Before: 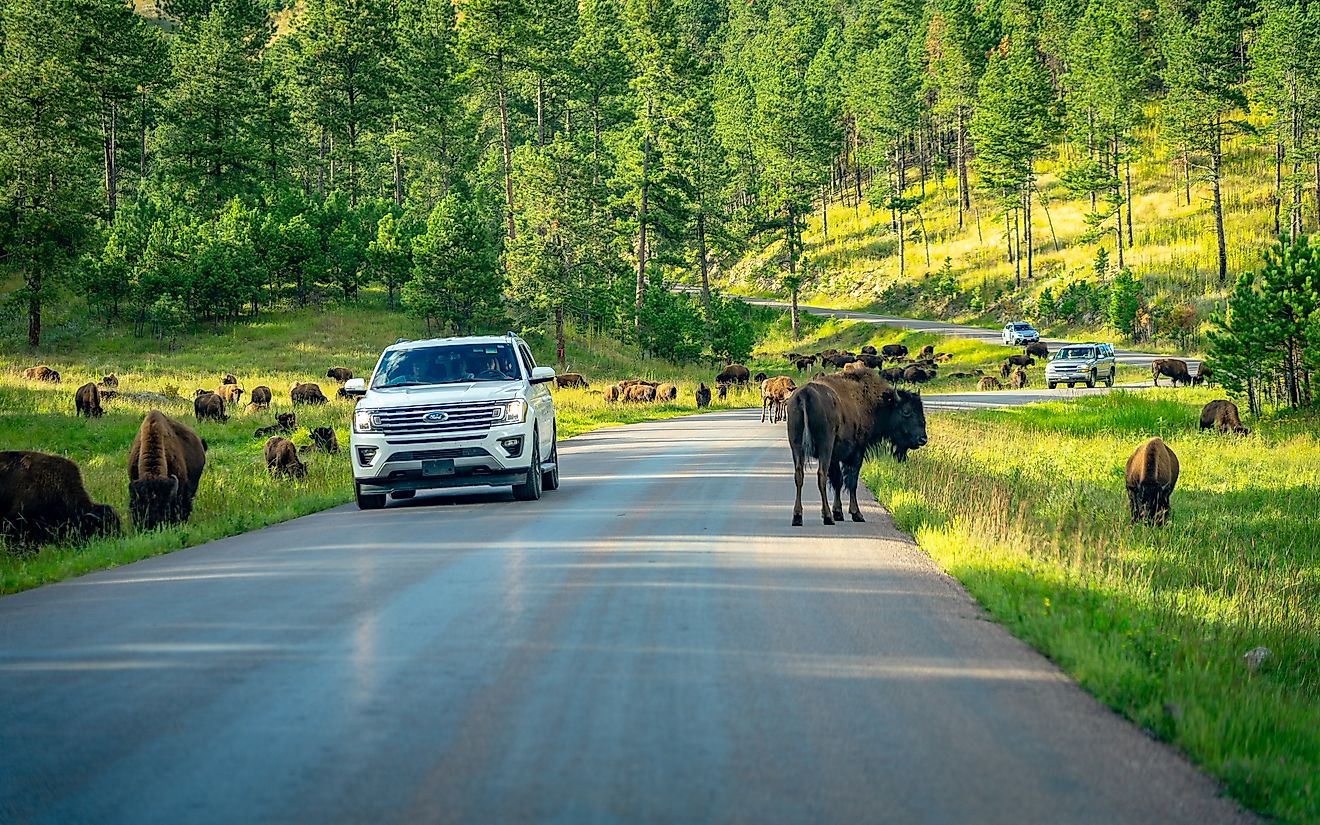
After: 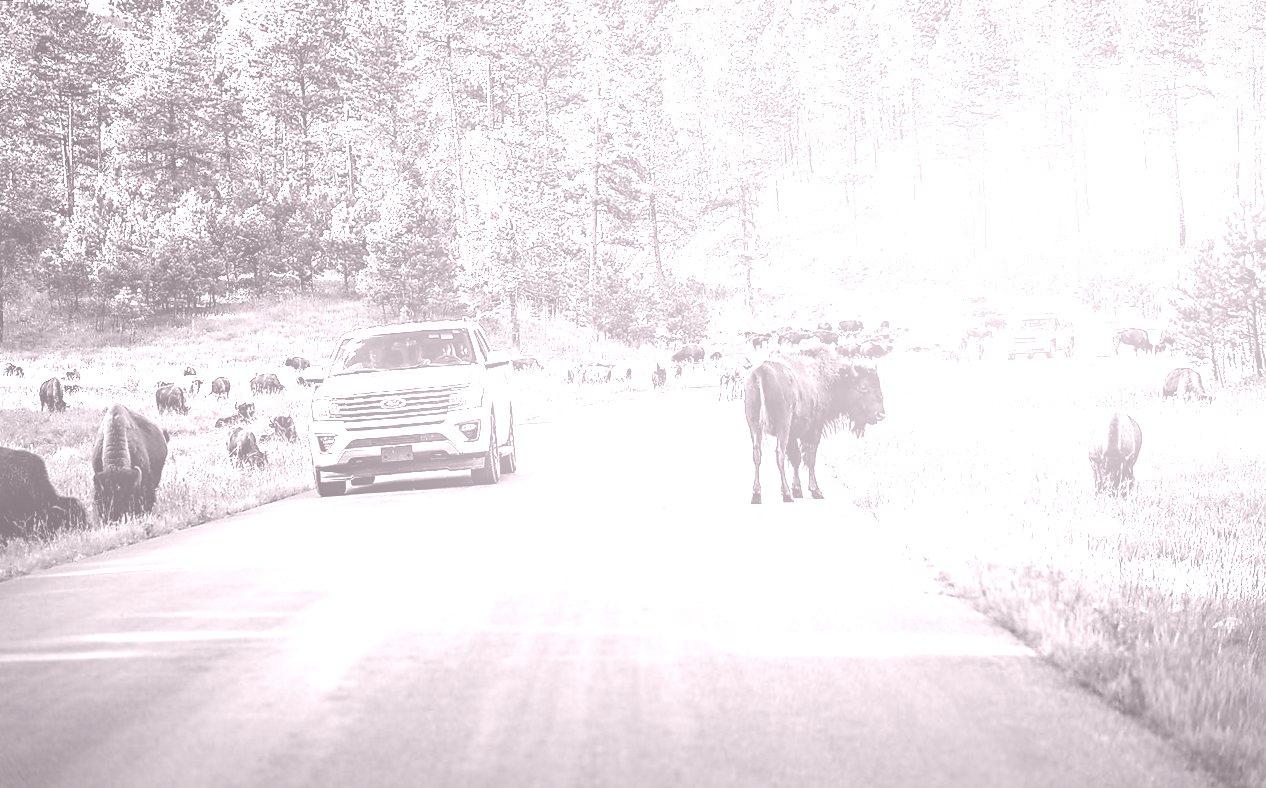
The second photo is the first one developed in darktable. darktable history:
crop and rotate: left 1.774%, right 0.633%, bottom 1.28%
bloom: on, module defaults
colorize: hue 25.2°, saturation 83%, source mix 82%, lightness 79%, version 1
rotate and perspective: rotation -1.32°, lens shift (horizontal) -0.031, crop left 0.015, crop right 0.985, crop top 0.047, crop bottom 0.982
contrast brightness saturation: contrast 0.26, brightness 0.02, saturation 0.87
